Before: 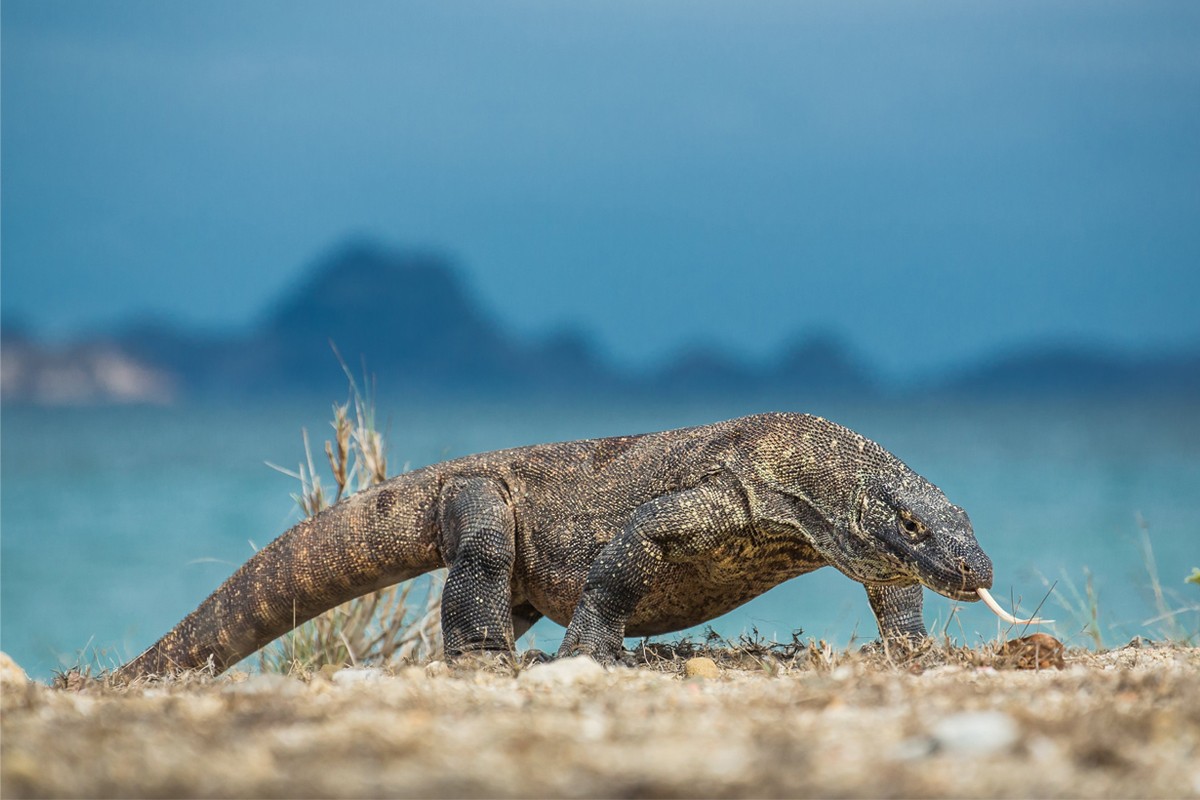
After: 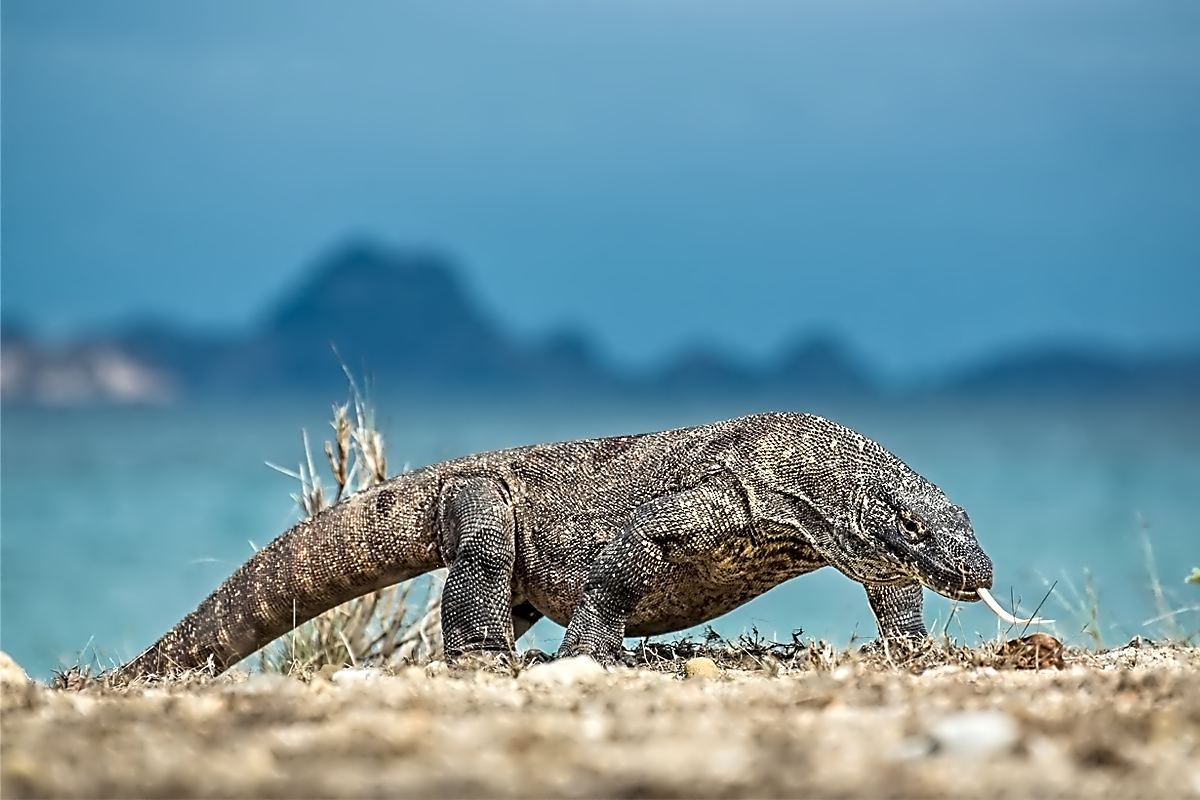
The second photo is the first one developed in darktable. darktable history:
sharpen: on, module defaults
contrast equalizer: octaves 7, y [[0.5, 0.542, 0.583, 0.625, 0.667, 0.708], [0.5 ×6], [0.5 ×6], [0, 0.033, 0.067, 0.1, 0.133, 0.167], [0, 0.05, 0.1, 0.15, 0.2, 0.25]]
exposure: exposure 0.127 EV, compensate highlight preservation false
